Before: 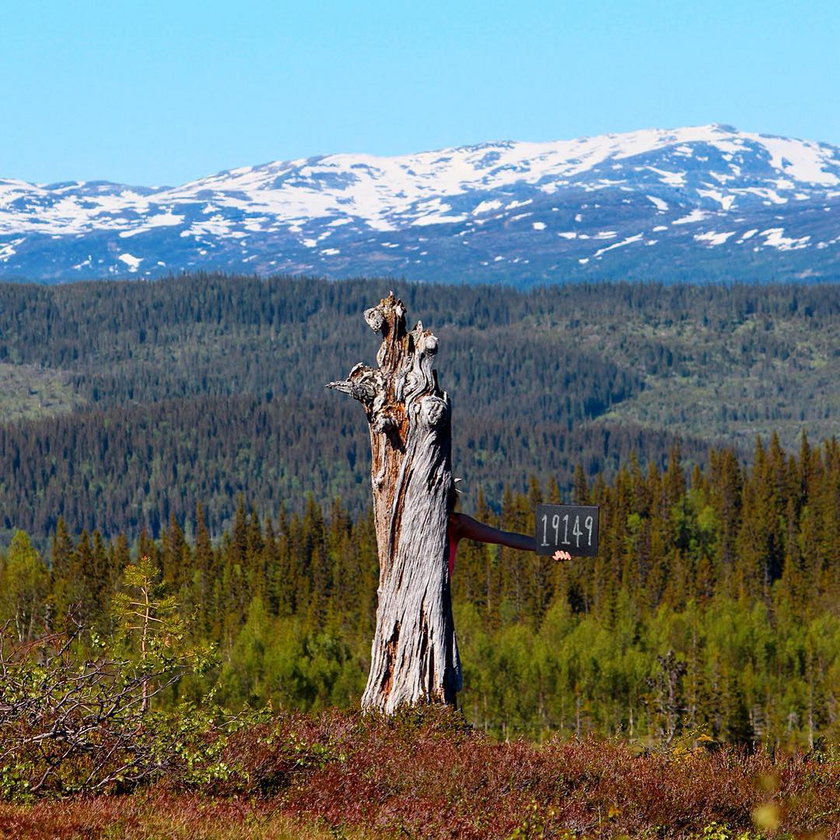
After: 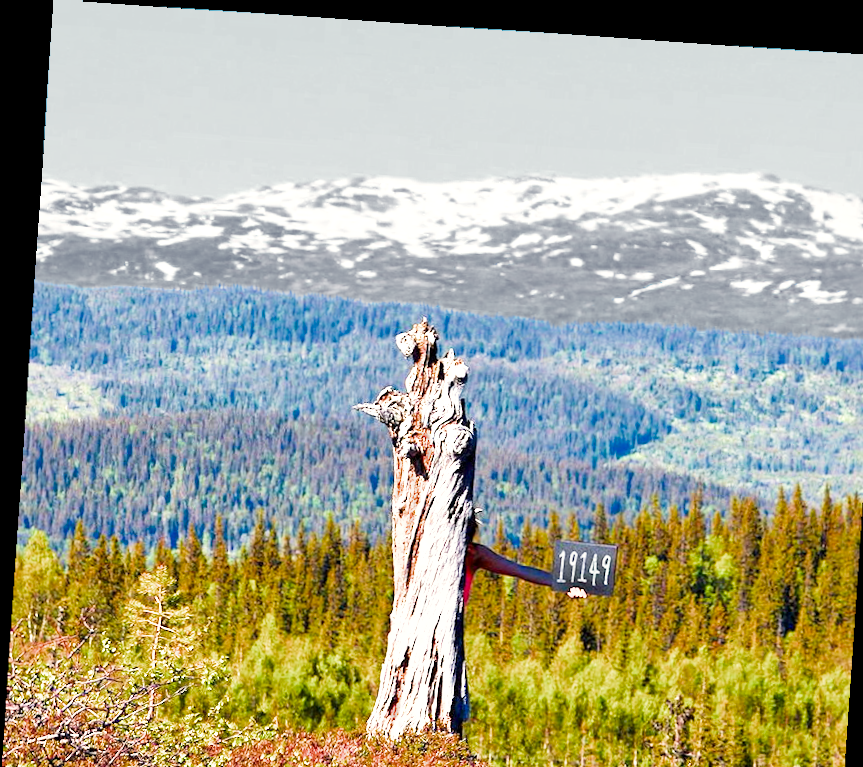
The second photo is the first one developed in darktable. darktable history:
rotate and perspective: rotation 4.1°, automatic cropping off
local contrast: mode bilateral grid, contrast 20, coarseness 50, detail 120%, midtone range 0.2
crop and rotate: angle 0.2°, left 0.275%, right 3.127%, bottom 14.18%
filmic rgb: middle gray luminance 9.23%, black relative exposure -10.55 EV, white relative exposure 3.45 EV, threshold 6 EV, target black luminance 0%, hardness 5.98, latitude 59.69%, contrast 1.087, highlights saturation mix 5%, shadows ↔ highlights balance 29.23%, add noise in highlights 0, color science v3 (2019), use custom middle-gray values true, iterations of high-quality reconstruction 0, contrast in highlights soft, enable highlight reconstruction true
color balance rgb: linear chroma grading › global chroma 33.4%
exposure: black level correction 0, exposure 1.2 EV, compensate exposure bias true, compensate highlight preservation false
color correction: highlights b* 3
